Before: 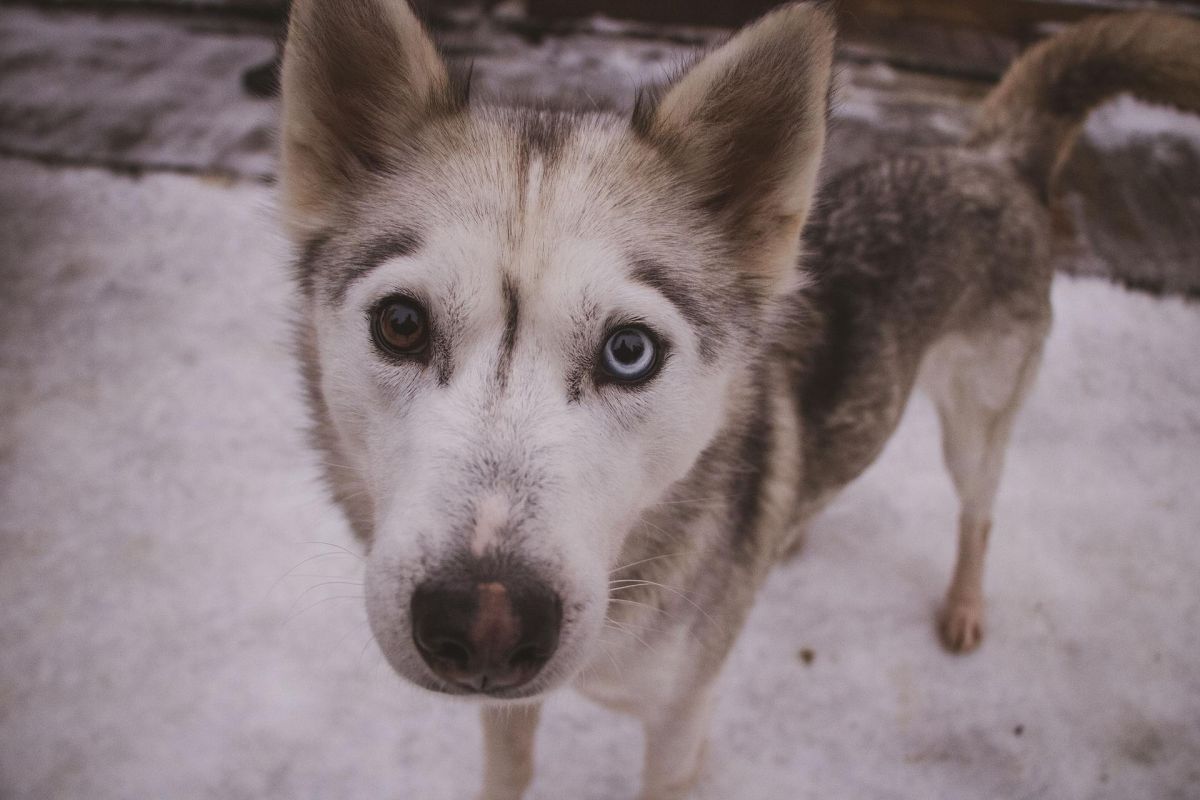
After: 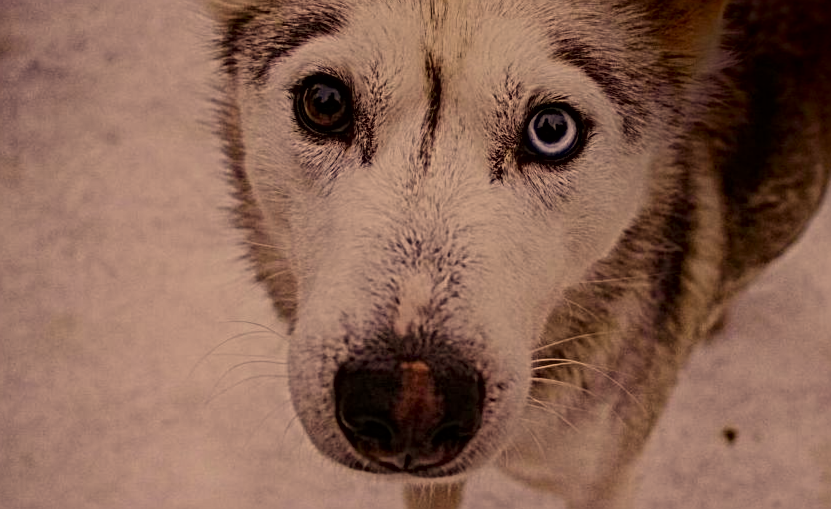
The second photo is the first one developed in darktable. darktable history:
local contrast: mode bilateral grid, contrast 20, coarseness 3, detail 300%, midtone range 0.2
crop: left 6.488%, top 27.668%, right 24.183%, bottom 8.656%
color correction: highlights a* 15, highlights b* 31.55
lowpass: radius 0.5, unbound 0
color balance rgb: perceptual saturation grading › global saturation 35%, perceptual saturation grading › highlights -30%, perceptual saturation grading › shadows 35%, perceptual brilliance grading › global brilliance 3%, perceptual brilliance grading › highlights -3%, perceptual brilliance grading › shadows 3%
shadows and highlights: shadows -90, highlights 90, soften with gaussian
filmic rgb: middle gray luminance 29%, black relative exposure -10.3 EV, white relative exposure 5.5 EV, threshold 6 EV, target black luminance 0%, hardness 3.95, latitude 2.04%, contrast 1.132, highlights saturation mix 5%, shadows ↔ highlights balance 15.11%, preserve chrominance no, color science v3 (2019), use custom middle-gray values true, iterations of high-quality reconstruction 0, enable highlight reconstruction true
